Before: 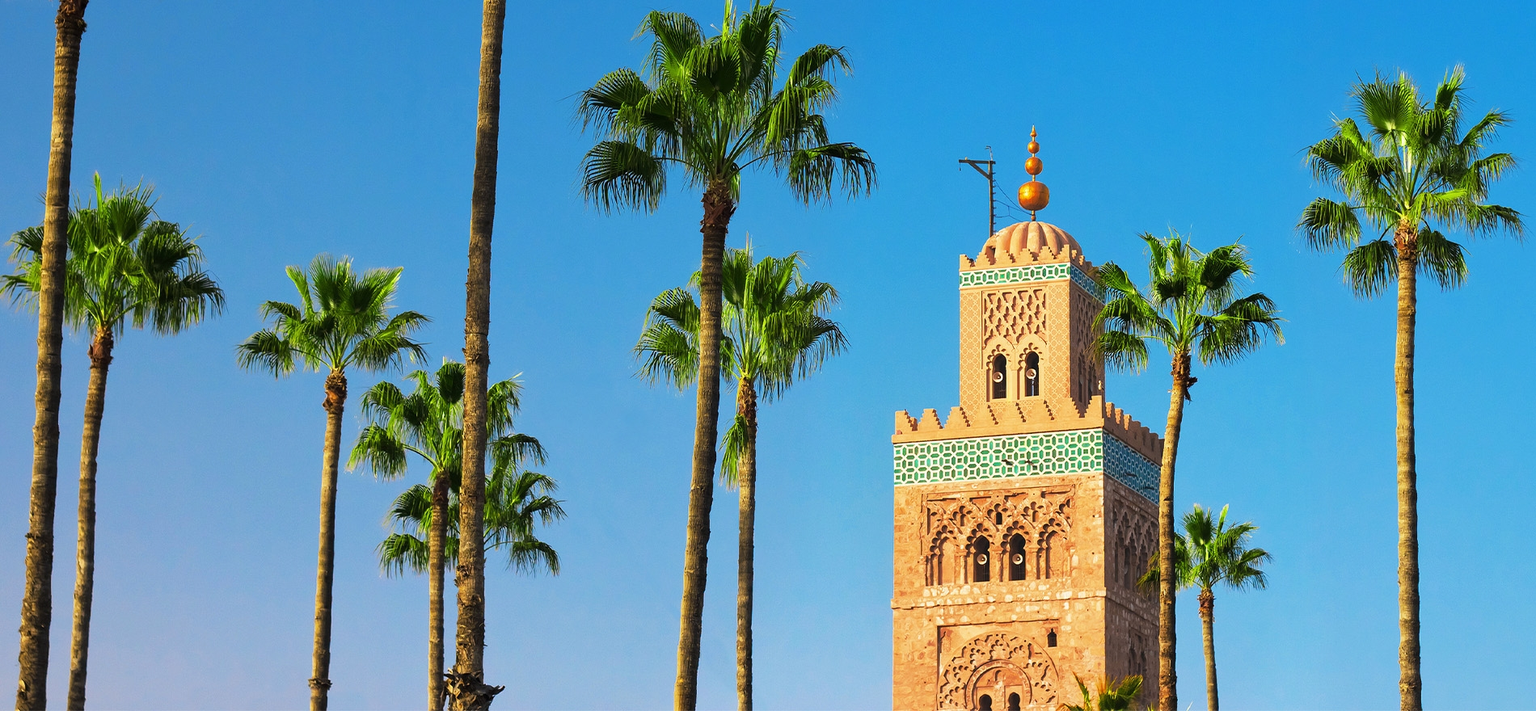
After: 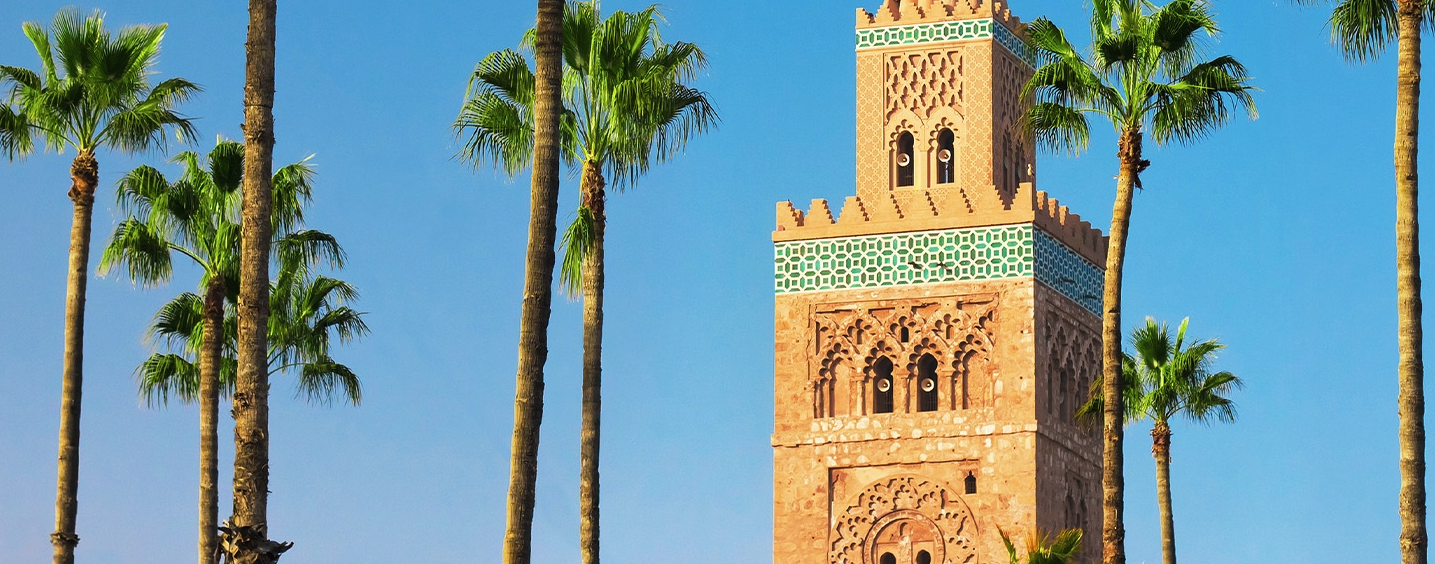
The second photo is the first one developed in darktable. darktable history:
contrast brightness saturation: saturation -0.056
crop and rotate: left 17.464%, top 34.972%, right 6.984%, bottom 0.844%
